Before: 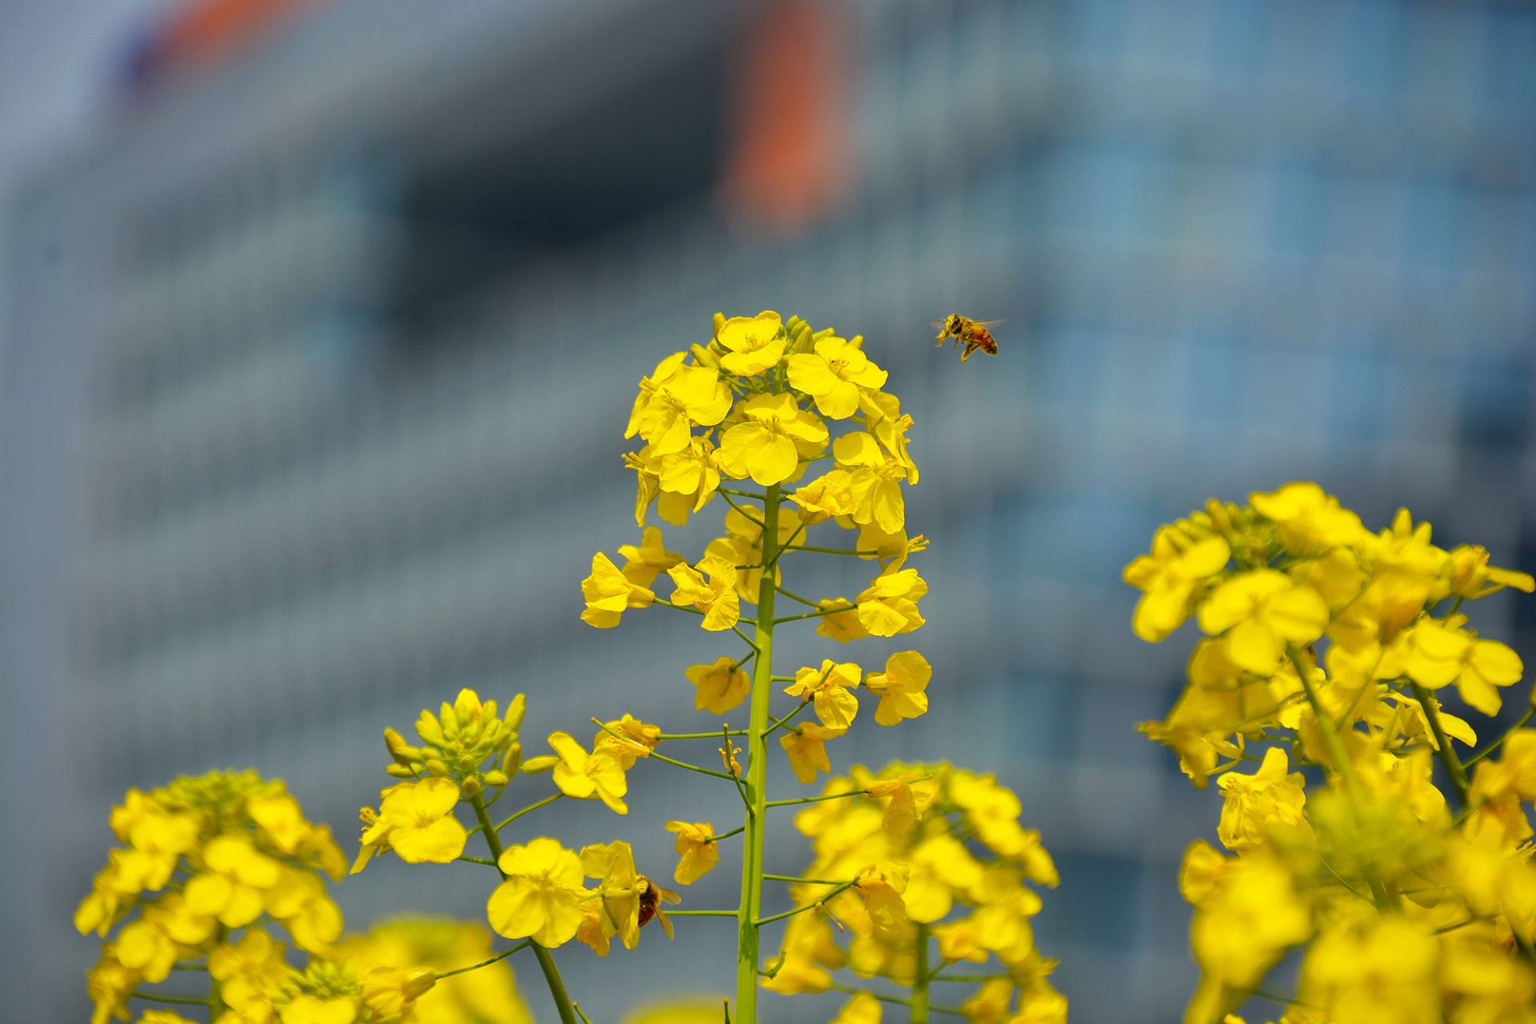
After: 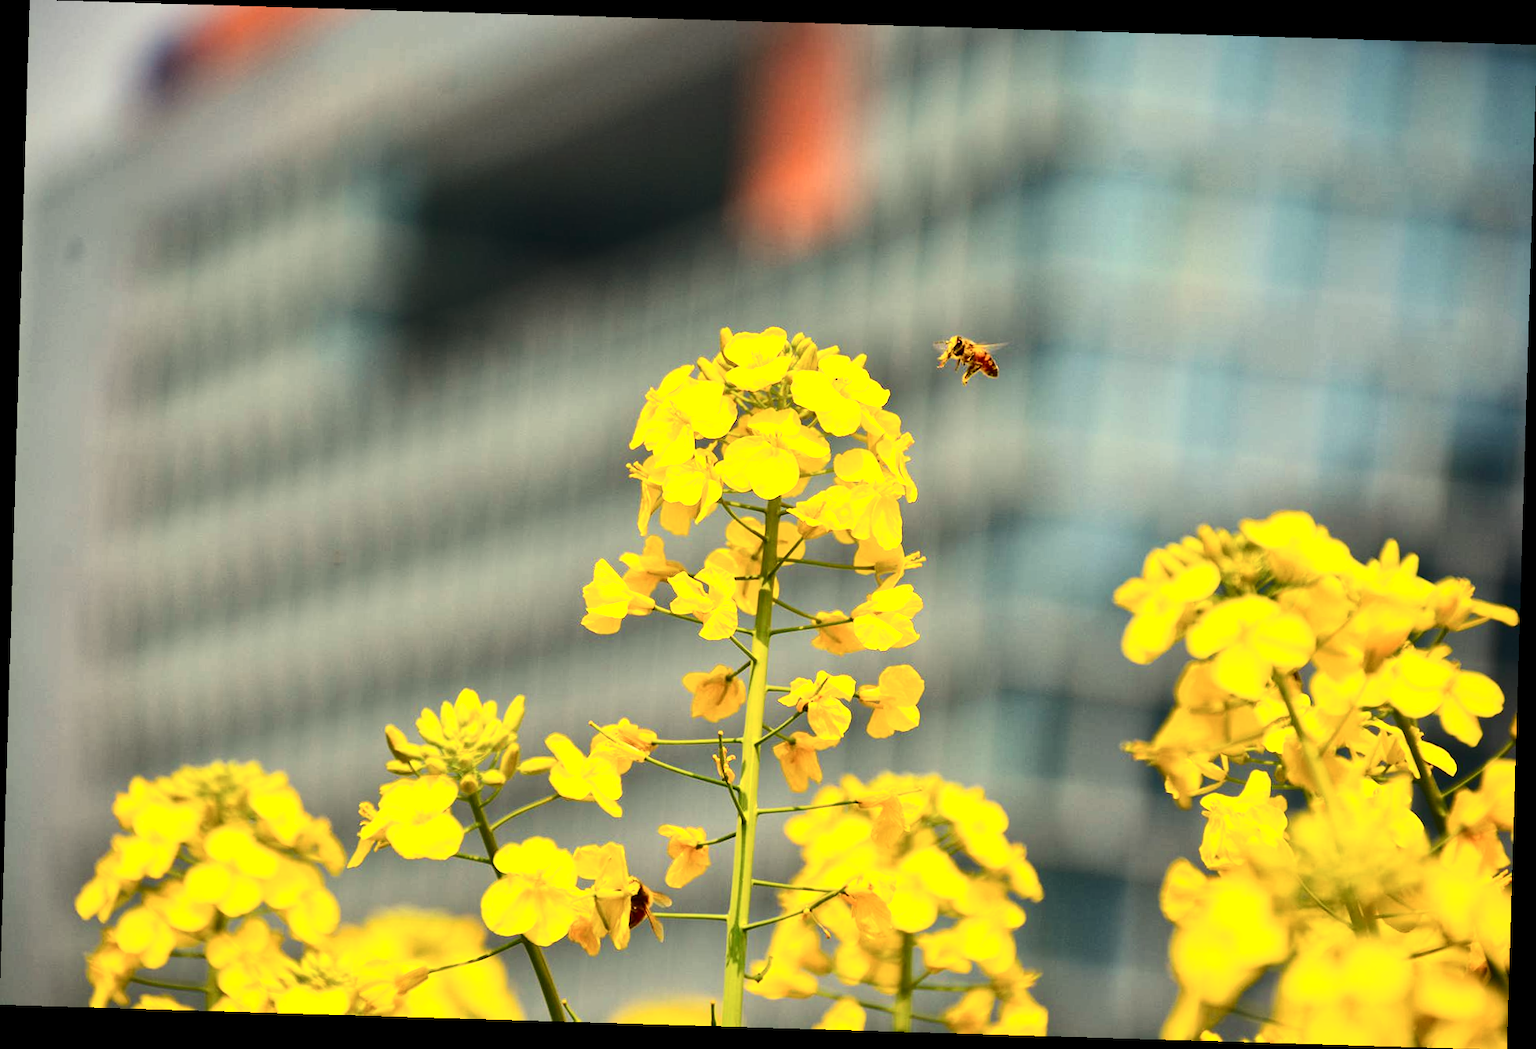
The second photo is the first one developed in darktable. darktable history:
exposure: exposure 0.493 EV, compensate highlight preservation false
white balance: red 1.123, blue 0.83
local contrast: mode bilateral grid, contrast 20, coarseness 50, detail 120%, midtone range 0.2
rotate and perspective: rotation 1.72°, automatic cropping off
contrast brightness saturation: contrast 0.28
